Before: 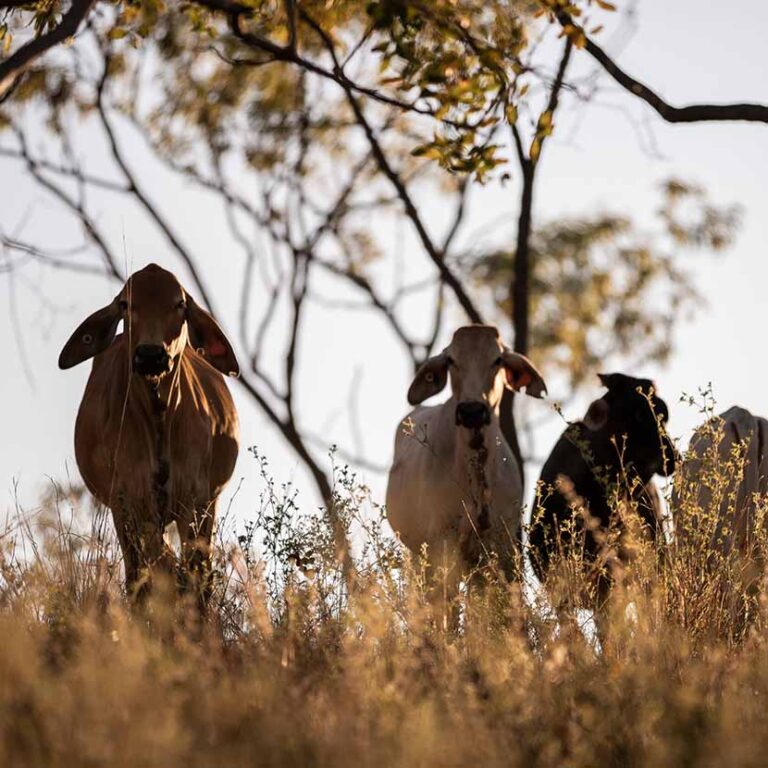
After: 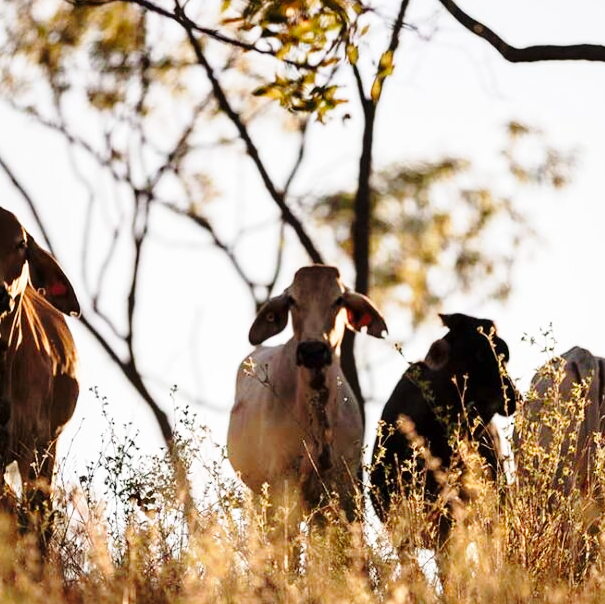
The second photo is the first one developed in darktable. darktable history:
base curve: curves: ch0 [(0, 0) (0.028, 0.03) (0.121, 0.232) (0.46, 0.748) (0.859, 0.968) (1, 1)], preserve colors none
crop and rotate: left 20.74%, top 7.912%, right 0.375%, bottom 13.378%
